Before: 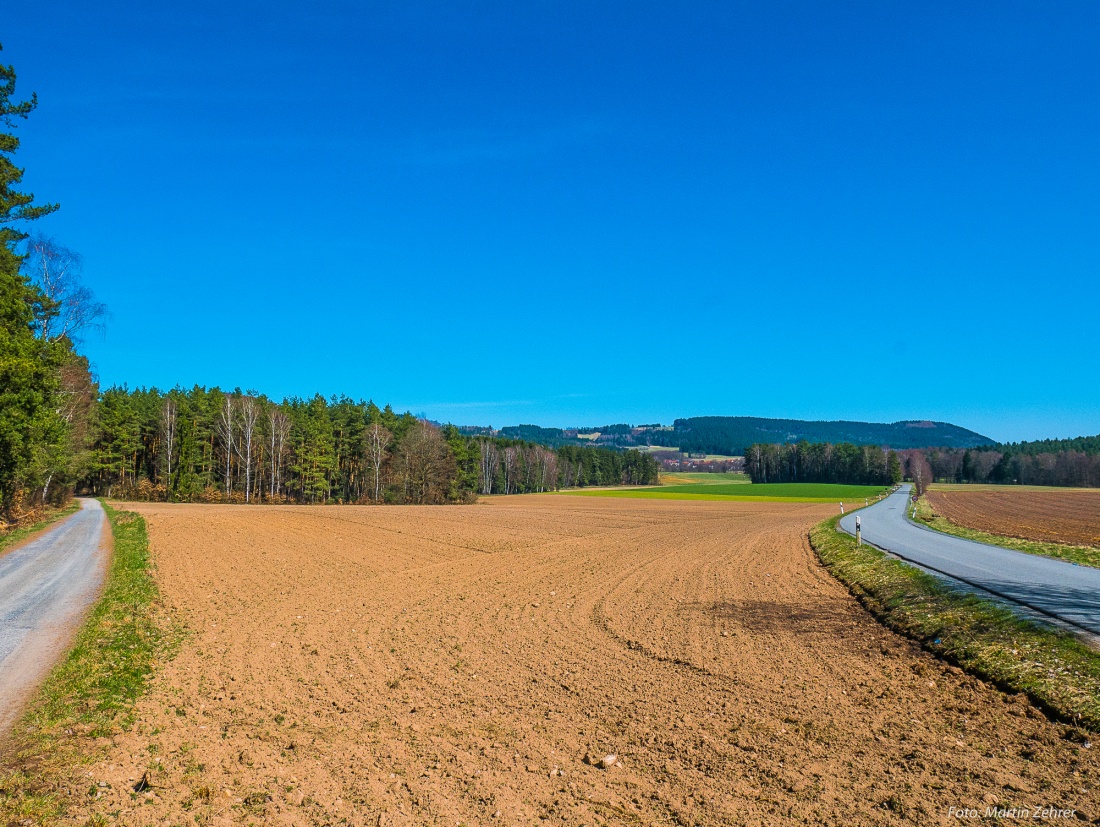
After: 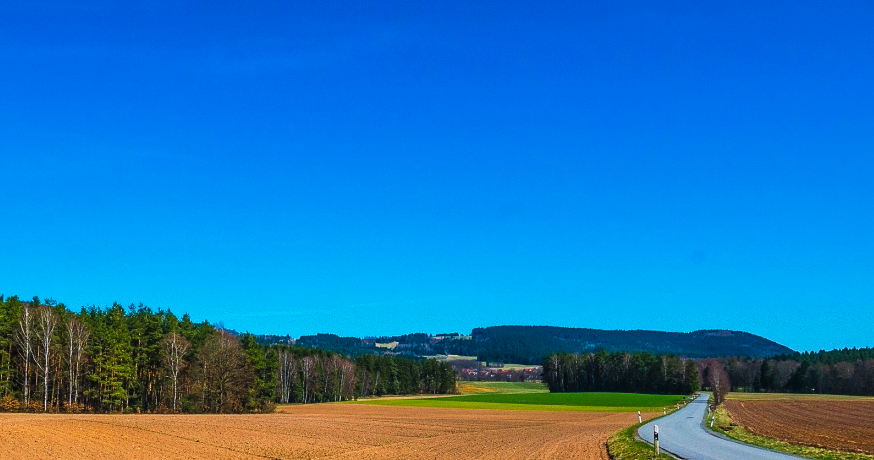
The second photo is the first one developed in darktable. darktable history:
tone curve: curves: ch0 [(0, 0) (0.003, 0.004) (0.011, 0.009) (0.025, 0.017) (0.044, 0.029) (0.069, 0.04) (0.1, 0.051) (0.136, 0.07) (0.177, 0.095) (0.224, 0.131) (0.277, 0.179) (0.335, 0.237) (0.399, 0.302) (0.468, 0.386) (0.543, 0.471) (0.623, 0.576) (0.709, 0.699) (0.801, 0.817) (0.898, 0.917) (1, 1)], preserve colors none
crop: left 18.38%, top 11.092%, right 2.134%, bottom 33.217%
